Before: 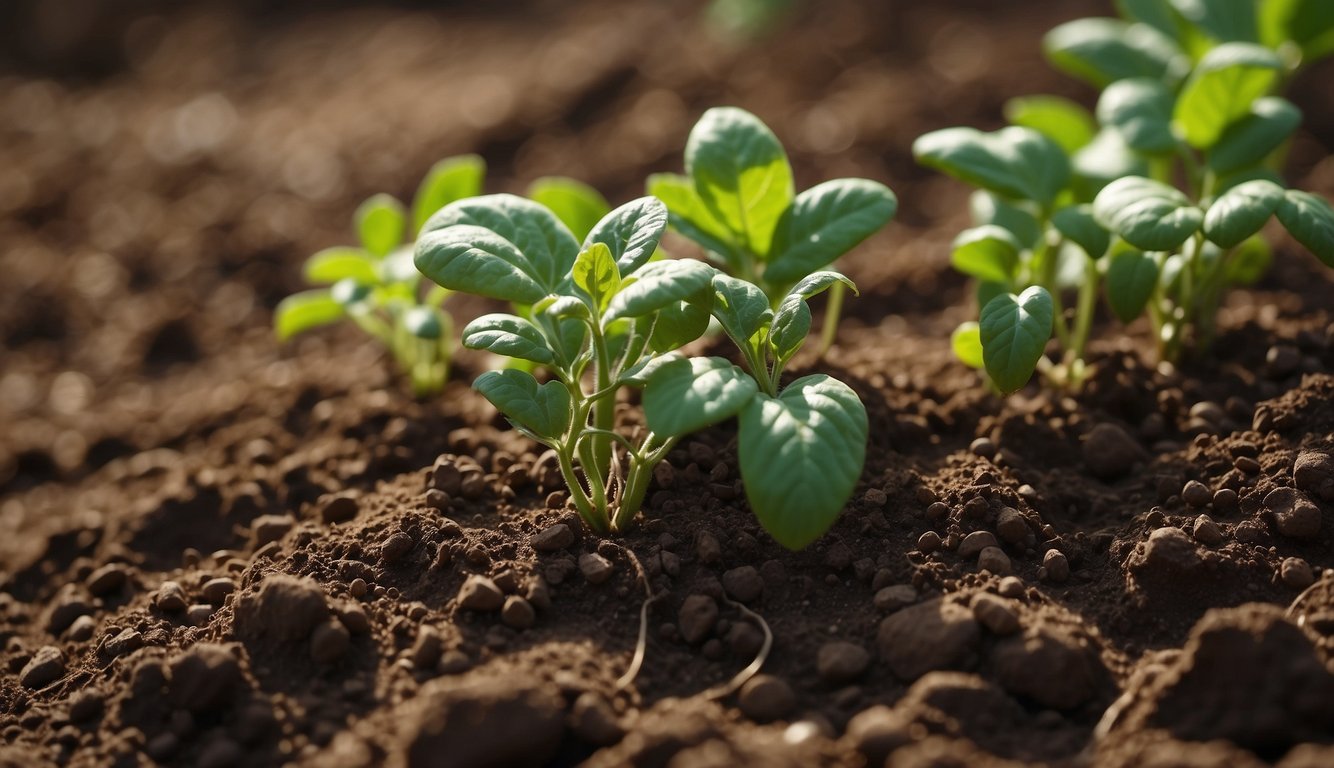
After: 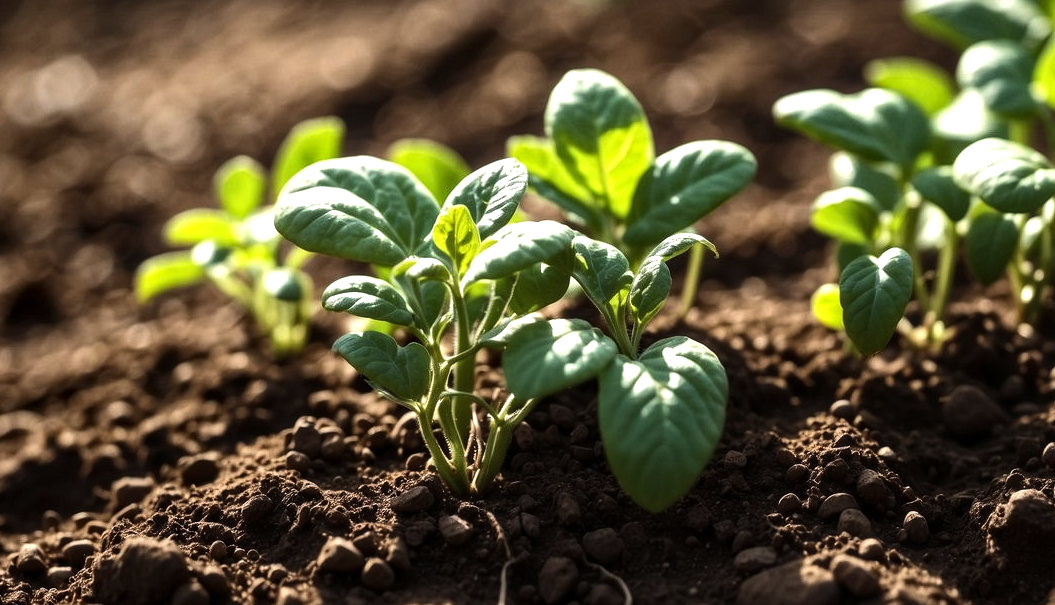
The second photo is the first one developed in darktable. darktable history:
local contrast: on, module defaults
tone equalizer: -8 EV -1.11 EV, -7 EV -1.01 EV, -6 EV -0.868 EV, -5 EV -0.553 EV, -3 EV 0.584 EV, -2 EV 0.857 EV, -1 EV 0.992 EV, +0 EV 1.06 EV, edges refinement/feathering 500, mask exposure compensation -1.57 EV, preserve details no
crop and rotate: left 10.528%, top 5.011%, right 10.385%, bottom 16.2%
